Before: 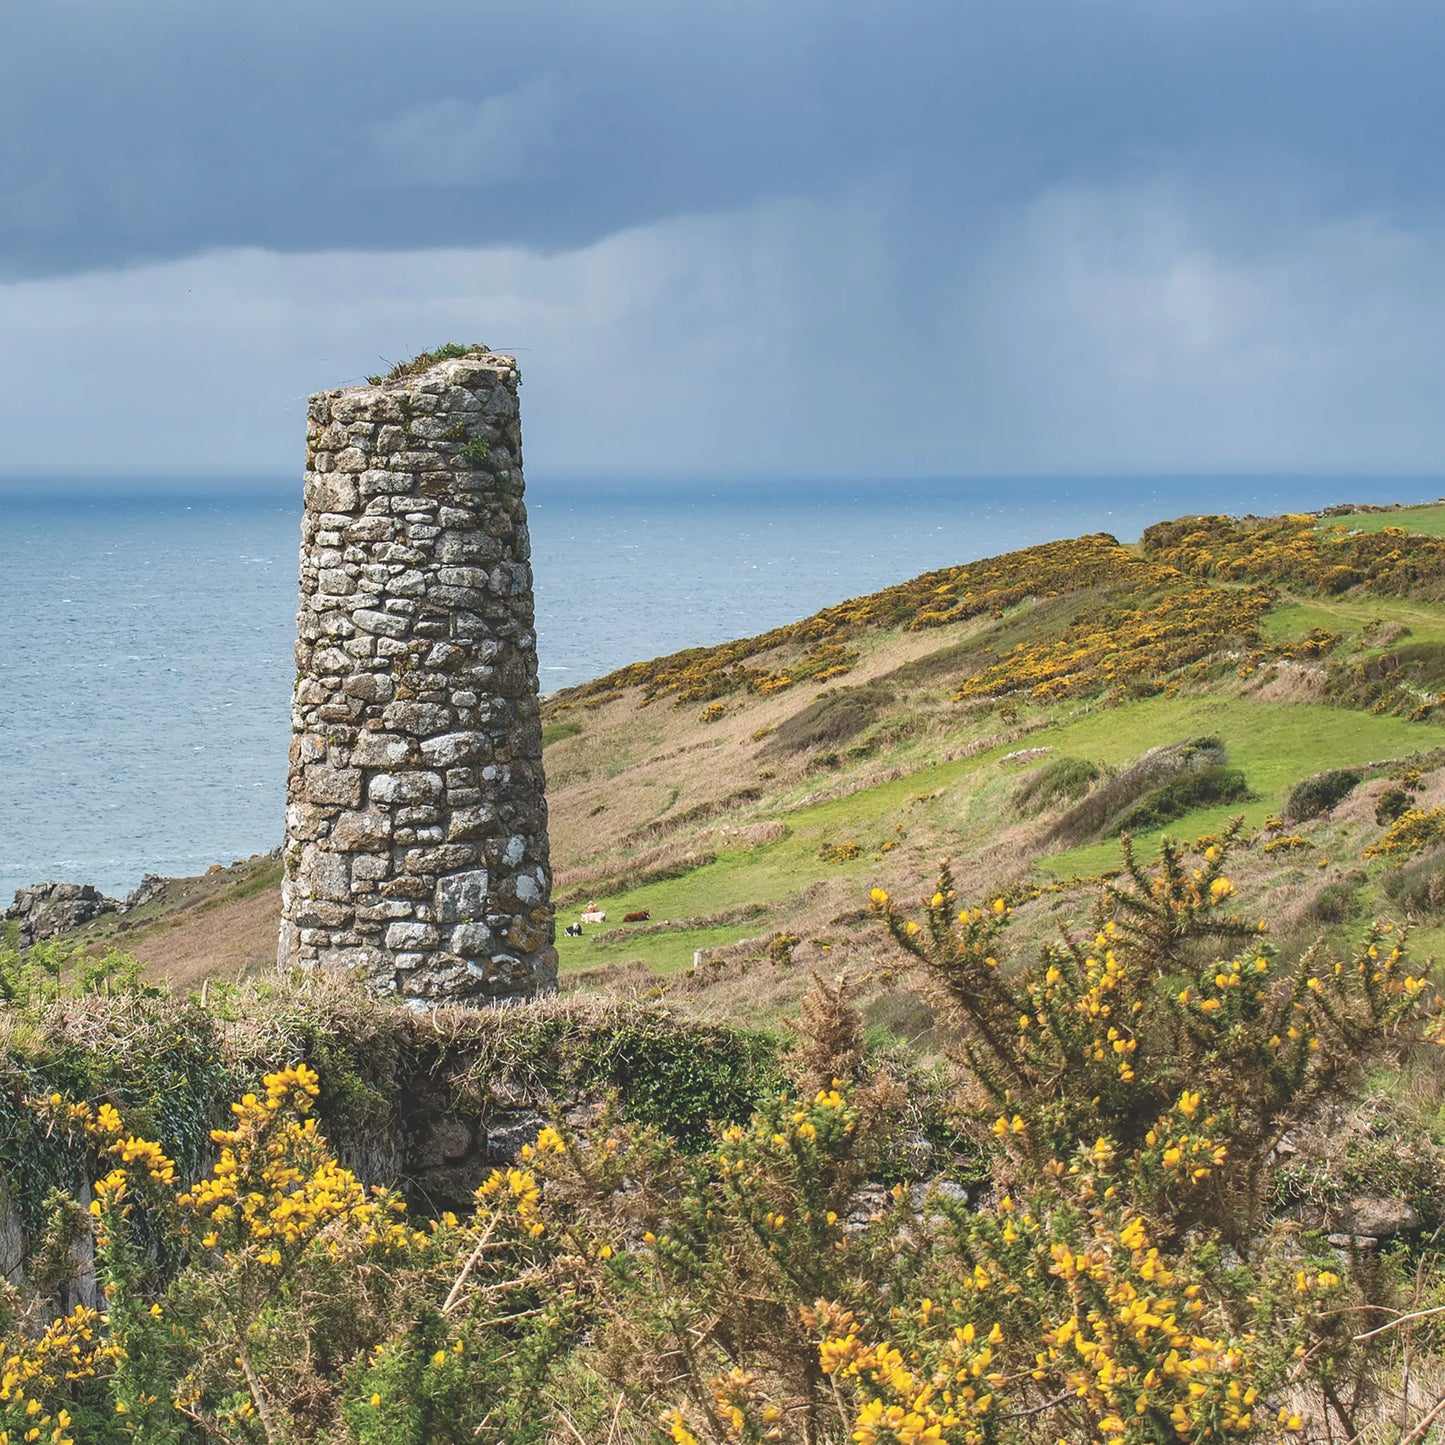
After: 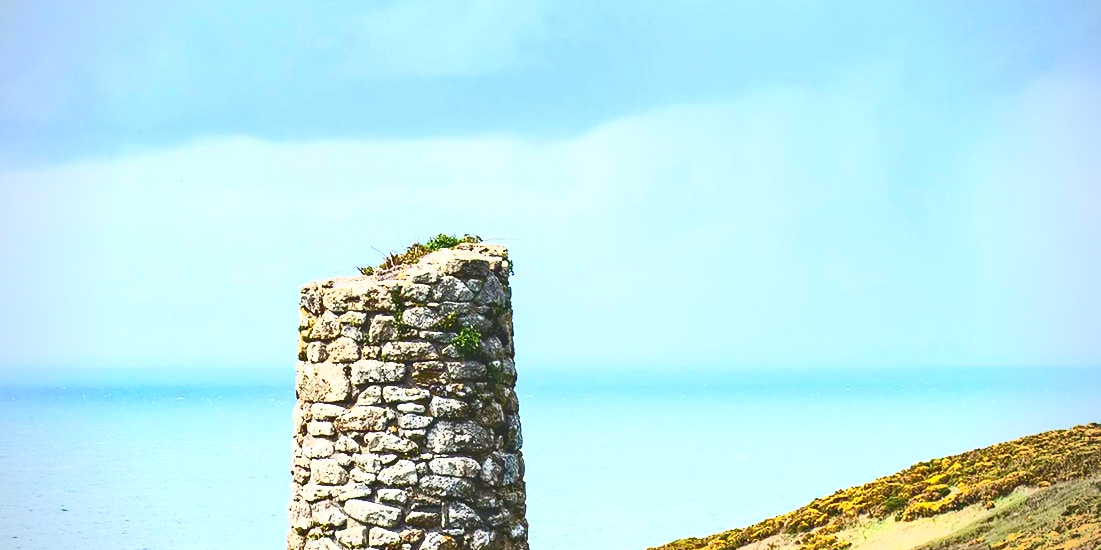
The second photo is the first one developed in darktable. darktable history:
contrast brightness saturation: contrast 0.83, brightness 0.59, saturation 0.59
vignetting: on, module defaults
color balance rgb: perceptual saturation grading › global saturation 20%, perceptual saturation grading › highlights -25%, perceptual saturation grading › shadows 25%
crop: left 0.579%, top 7.627%, right 23.167%, bottom 54.275%
